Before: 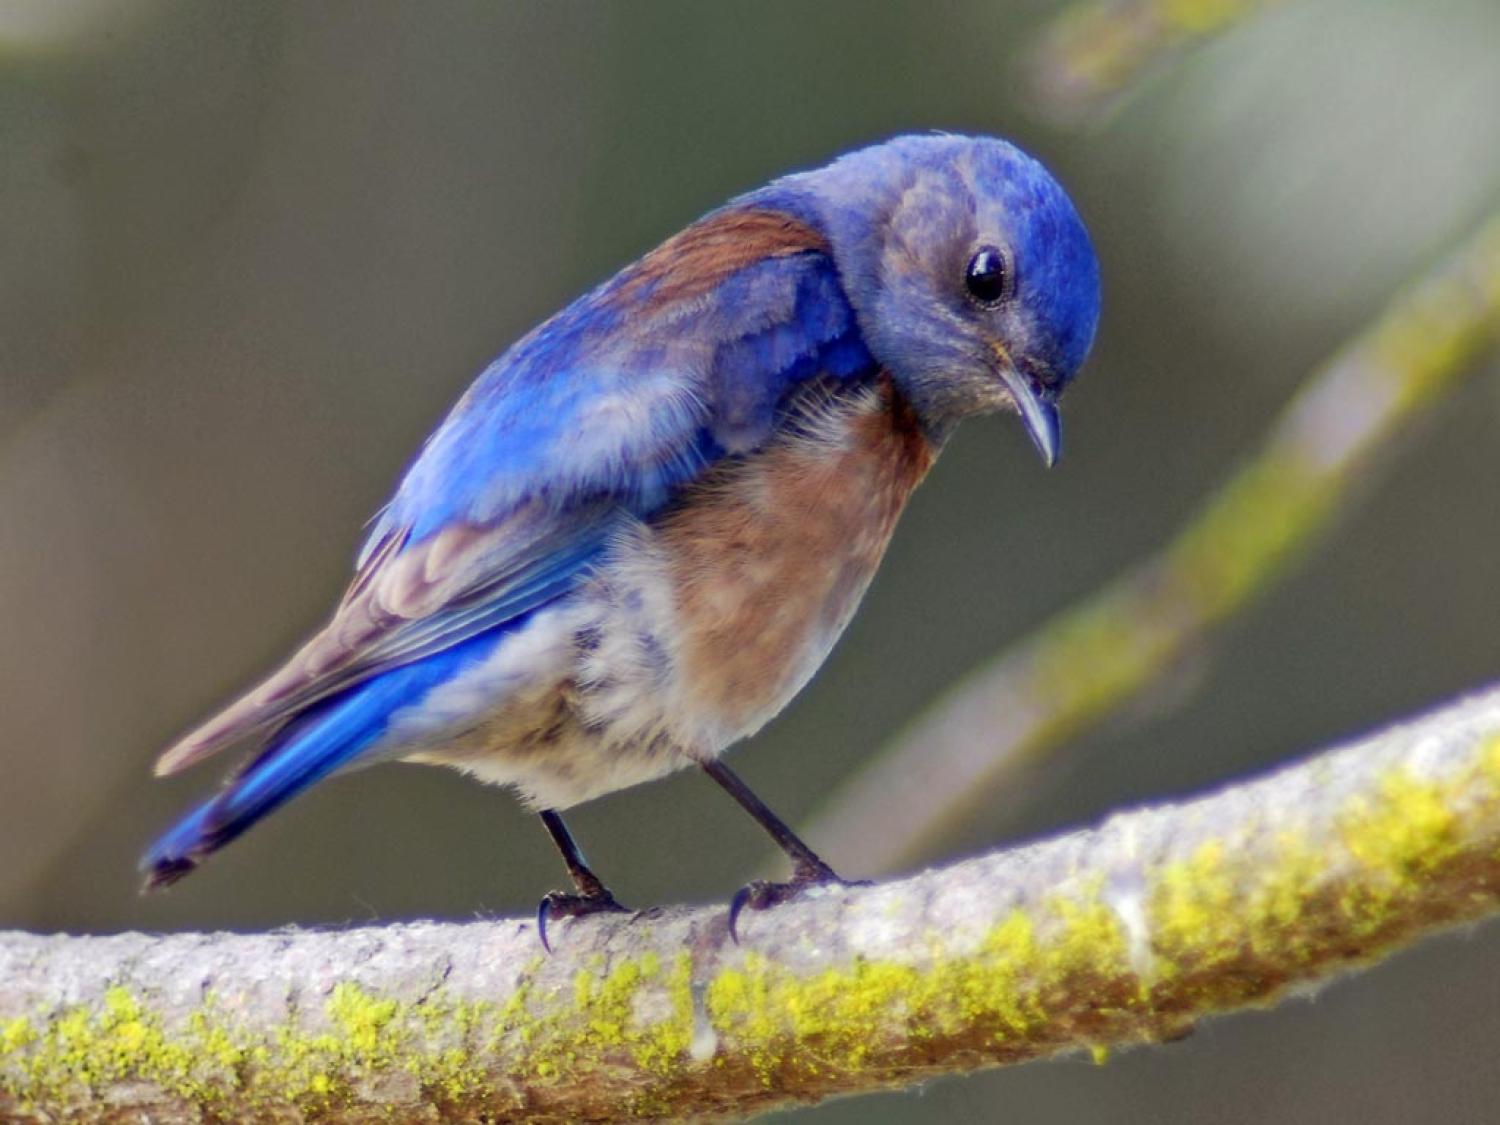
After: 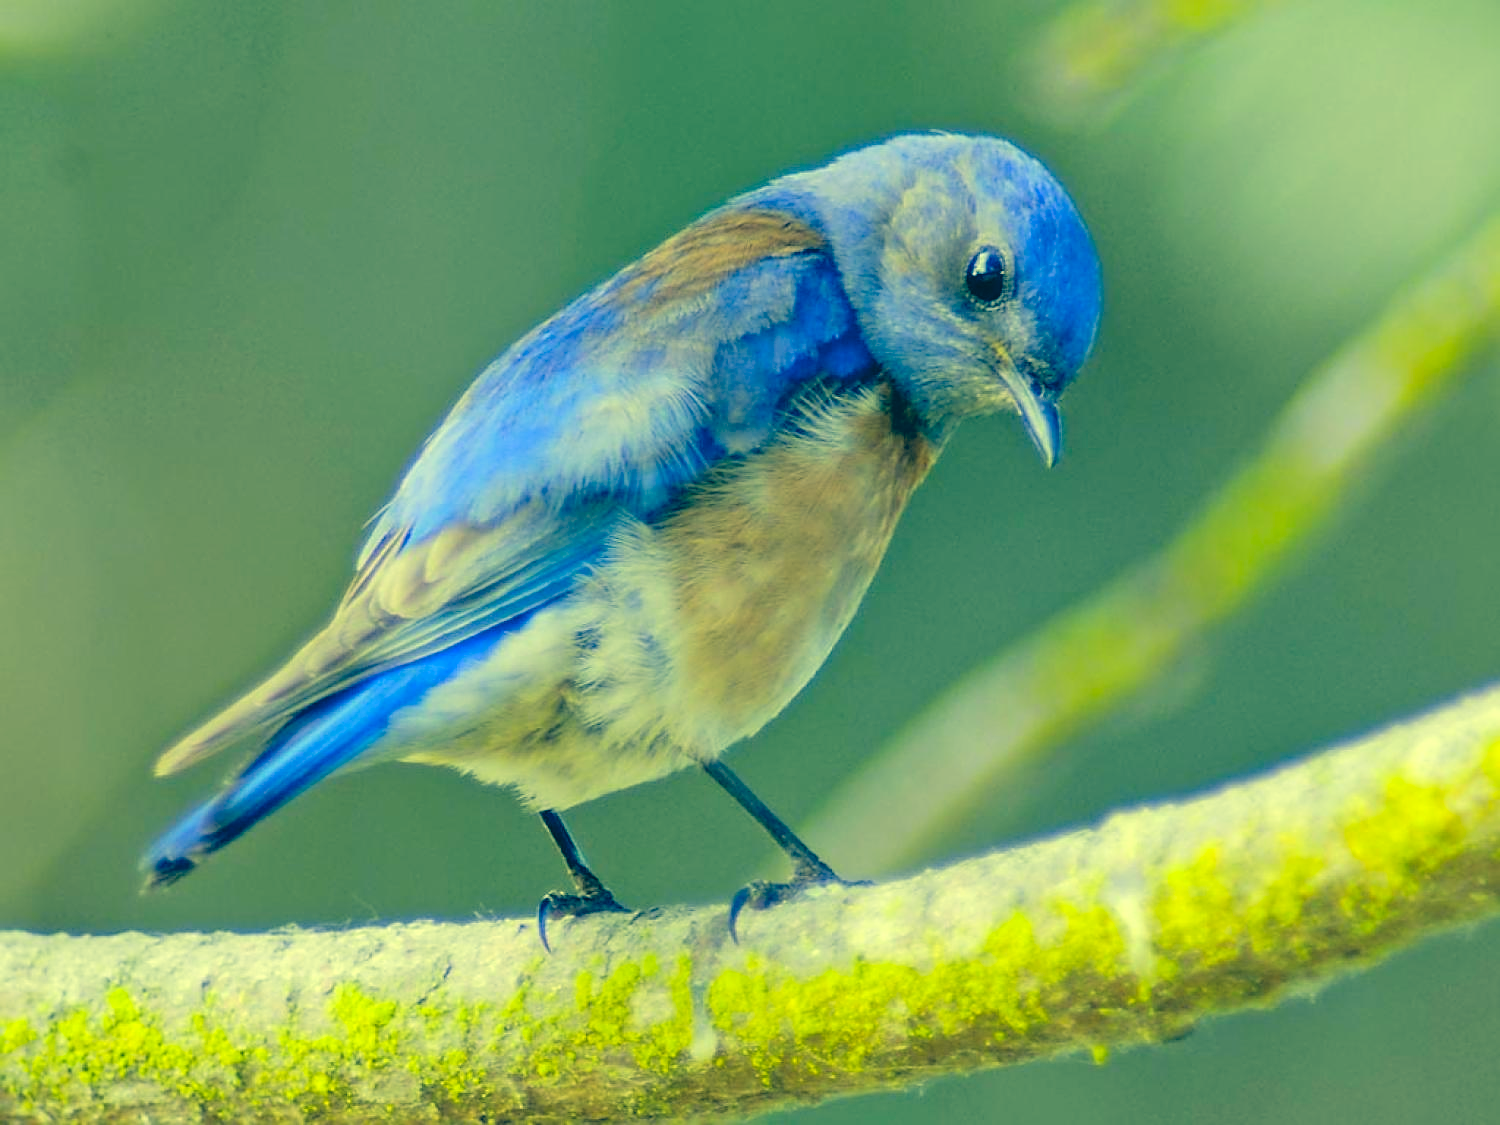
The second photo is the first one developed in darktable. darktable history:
sharpen: on, module defaults
color correction: highlights a* -15.79, highlights b* 39.83, shadows a* -39.55, shadows b* -25.81
contrast brightness saturation: brightness 0.279
color balance rgb: shadows lift › chroma 1.045%, shadows lift › hue 30.7°, highlights gain › chroma 1.096%, highlights gain › hue 53.03°, perceptual saturation grading › global saturation 0.472%, global vibrance 9.676%
